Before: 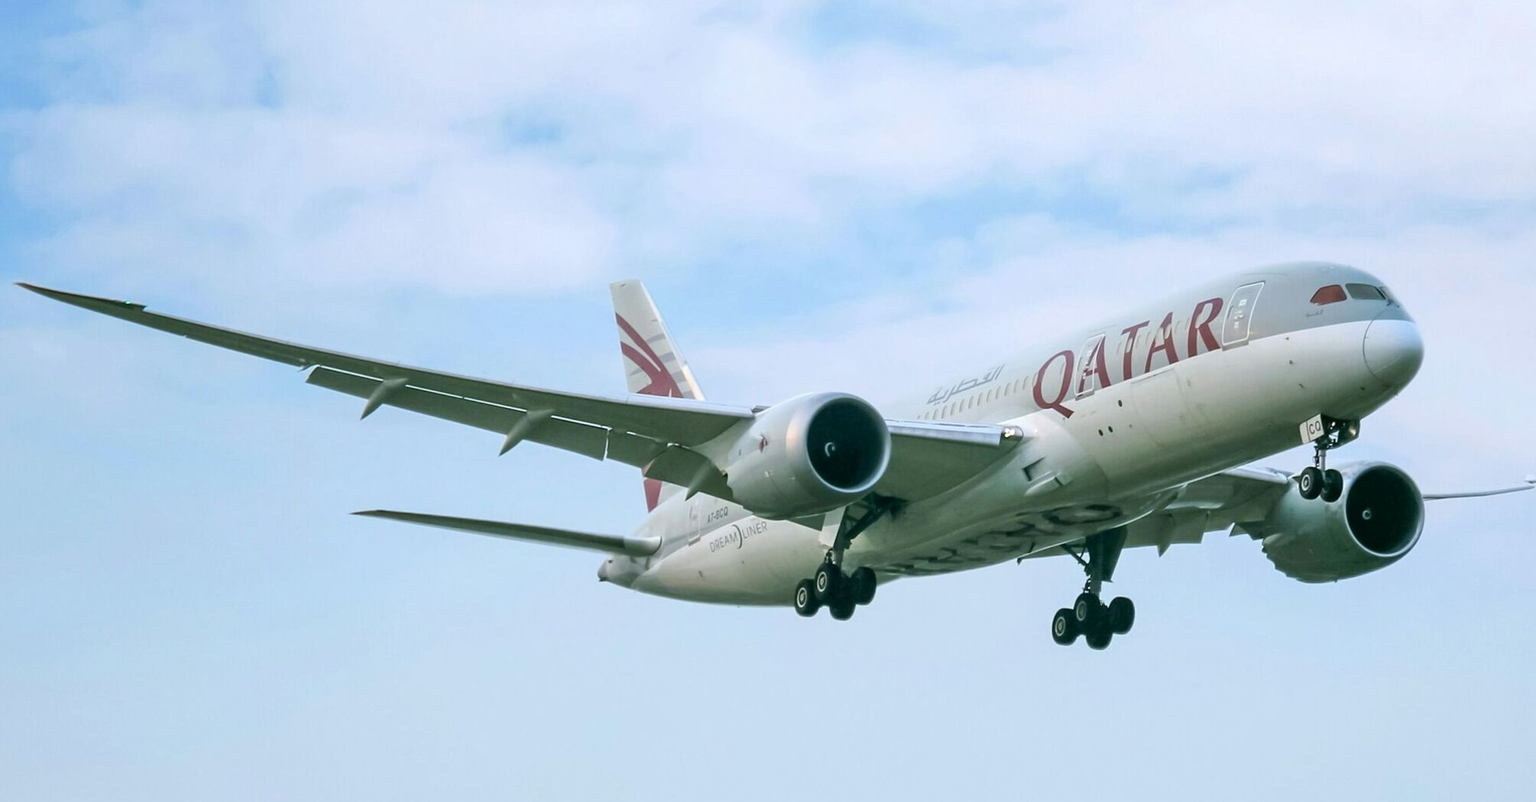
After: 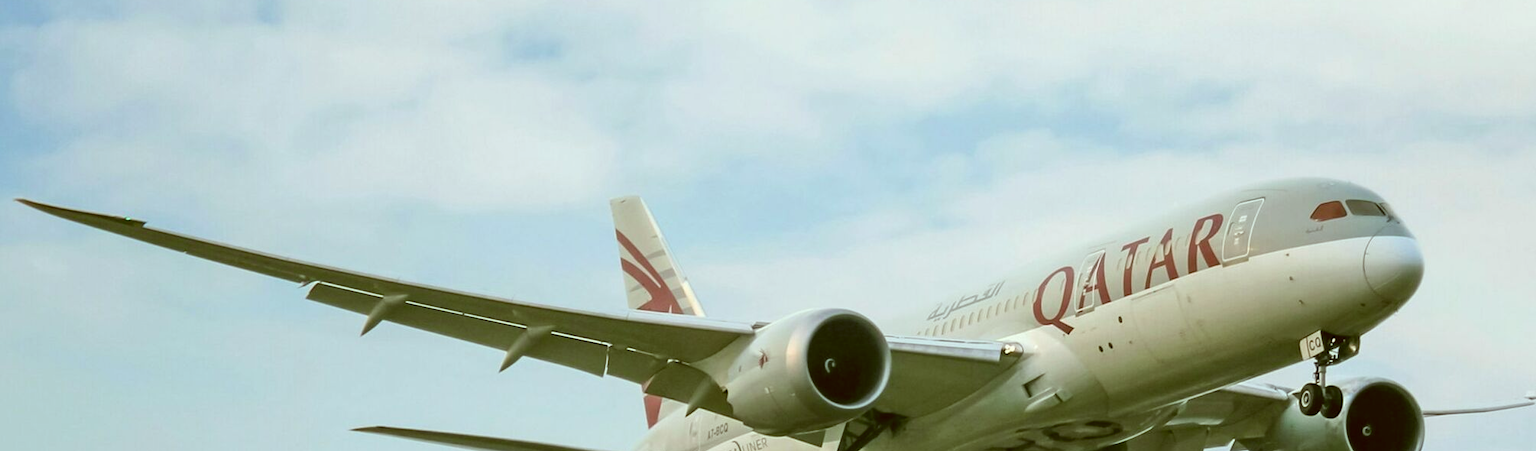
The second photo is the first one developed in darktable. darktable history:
crop and rotate: top 10.547%, bottom 33.128%
color correction: highlights a* -5.22, highlights b* 9.8, shadows a* 9.41, shadows b* 24.38
